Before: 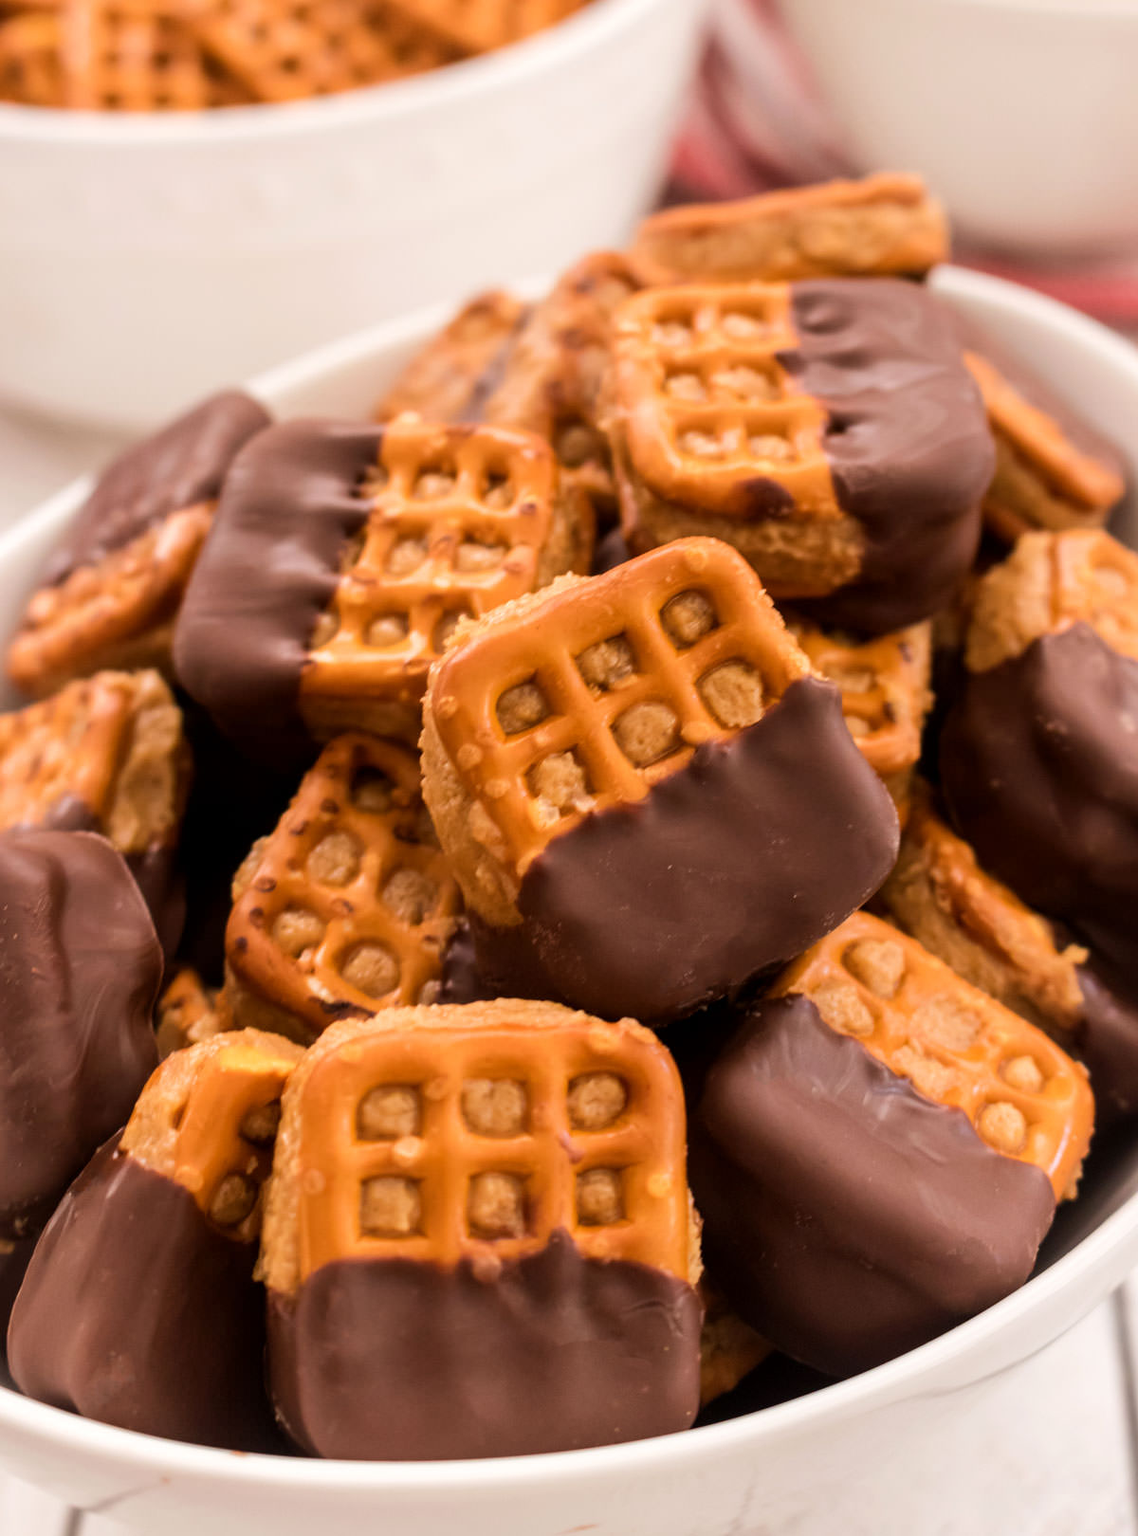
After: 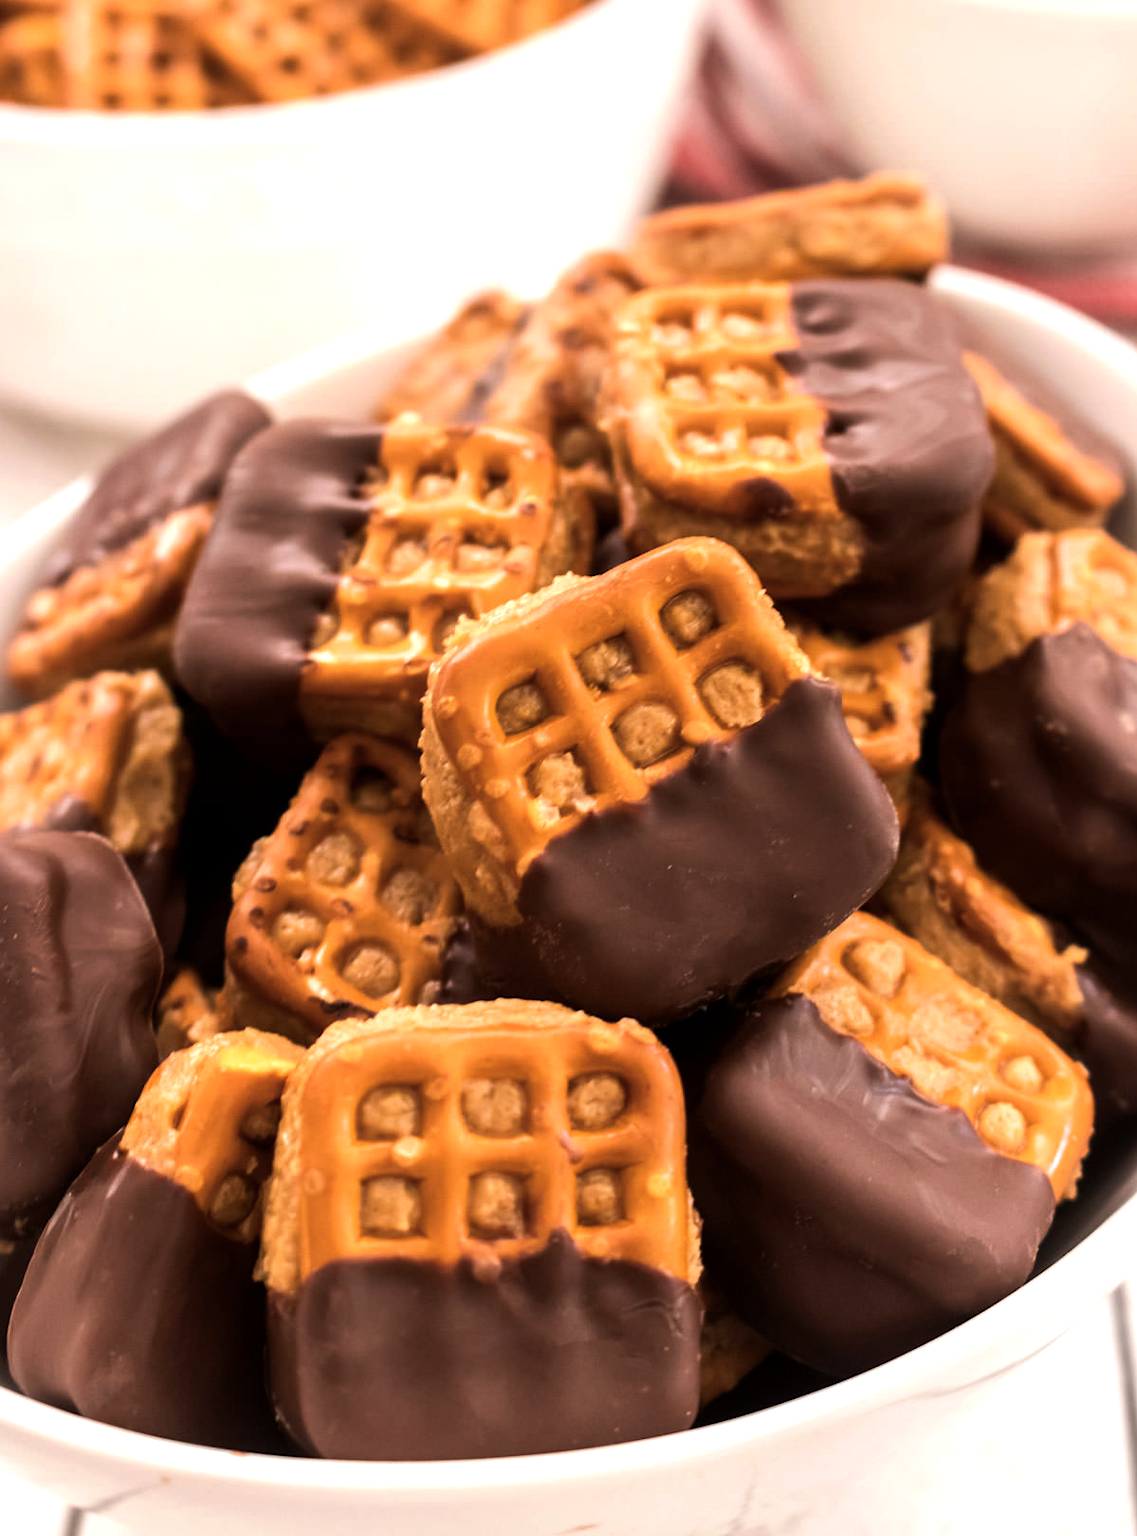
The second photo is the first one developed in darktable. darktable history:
color balance rgb: linear chroma grading › global chroma 7.993%, perceptual saturation grading › global saturation -11.686%, perceptual brilliance grading › global brilliance 14.35%, perceptual brilliance grading › shadows -34.334%
